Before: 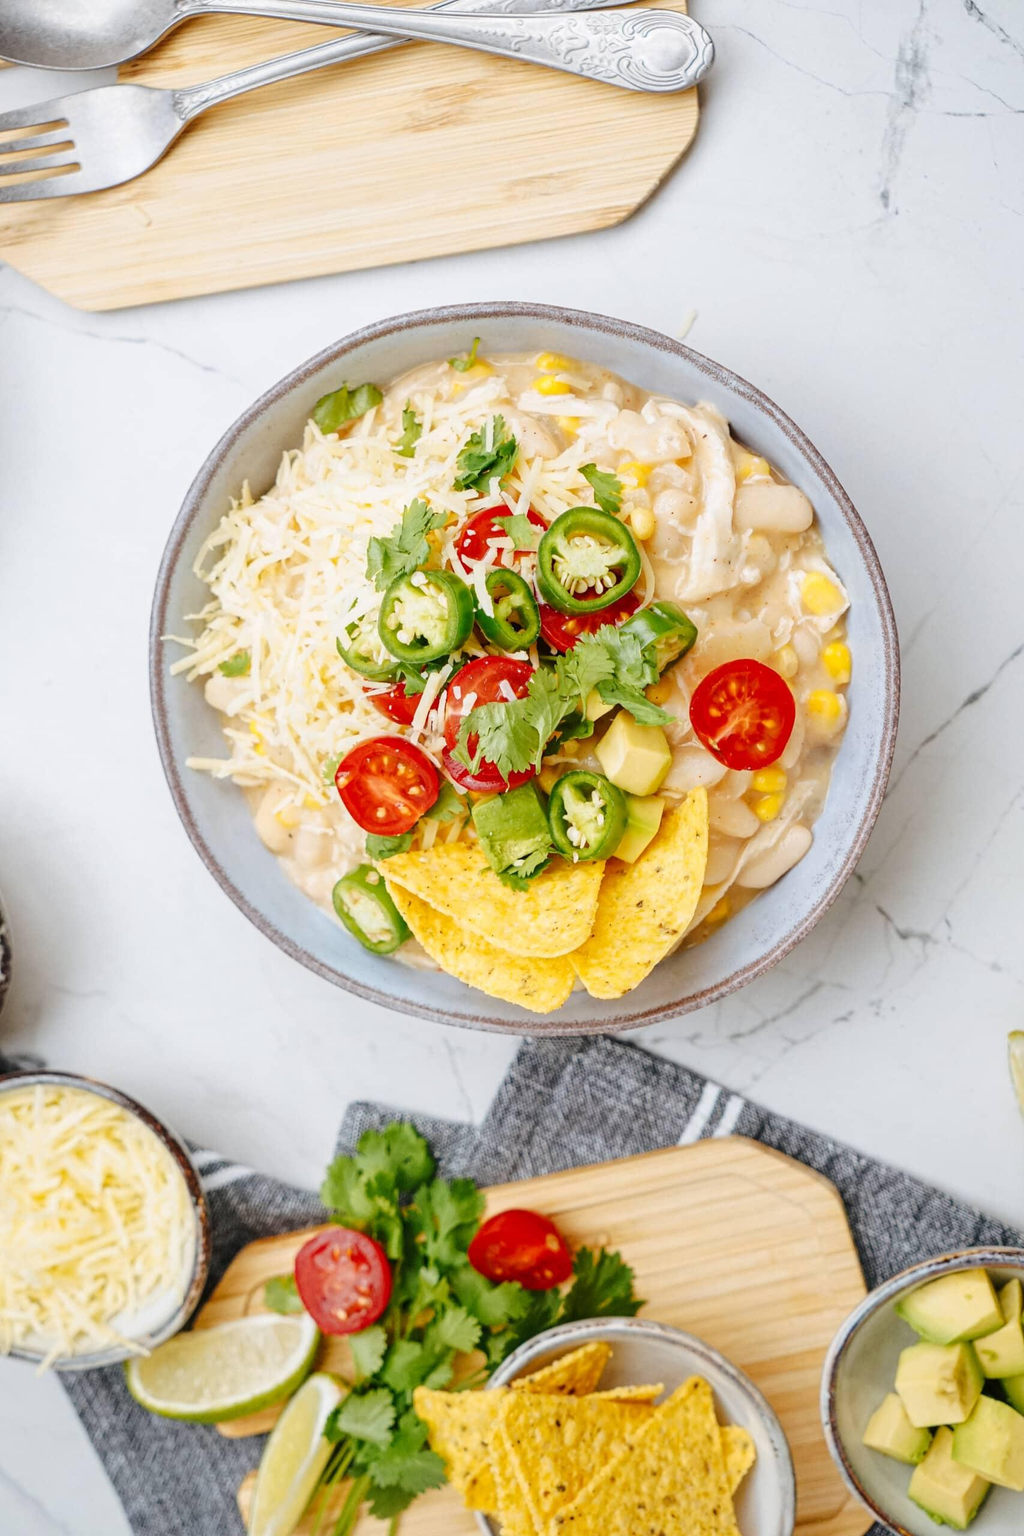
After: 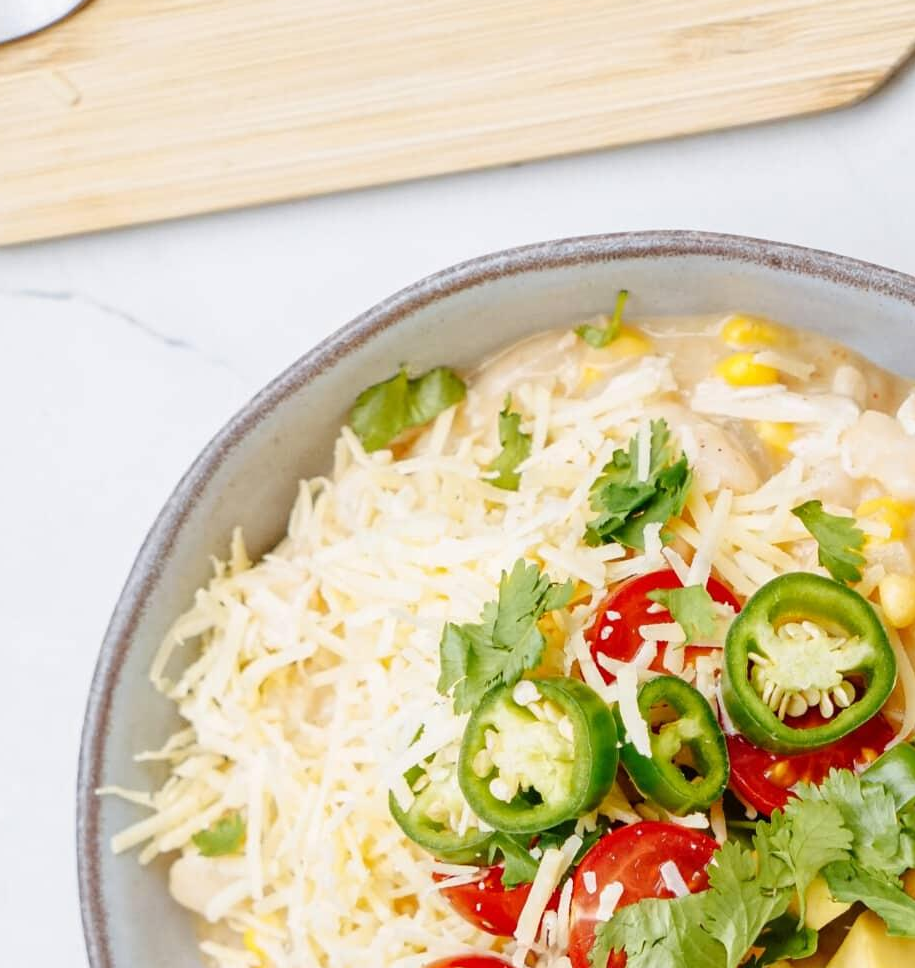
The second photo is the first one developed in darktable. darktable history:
crop: left 10.121%, top 10.631%, right 36.218%, bottom 51.526%
tone equalizer: on, module defaults
